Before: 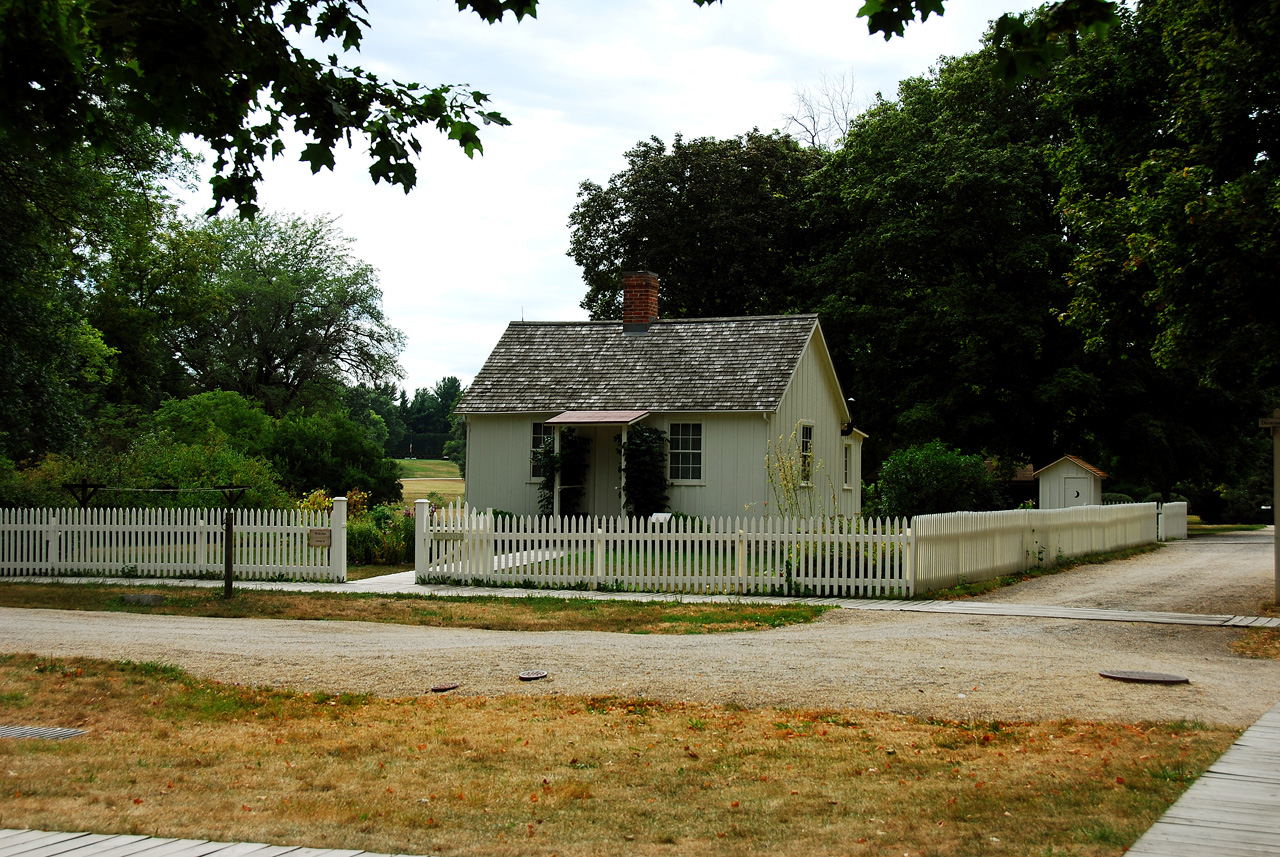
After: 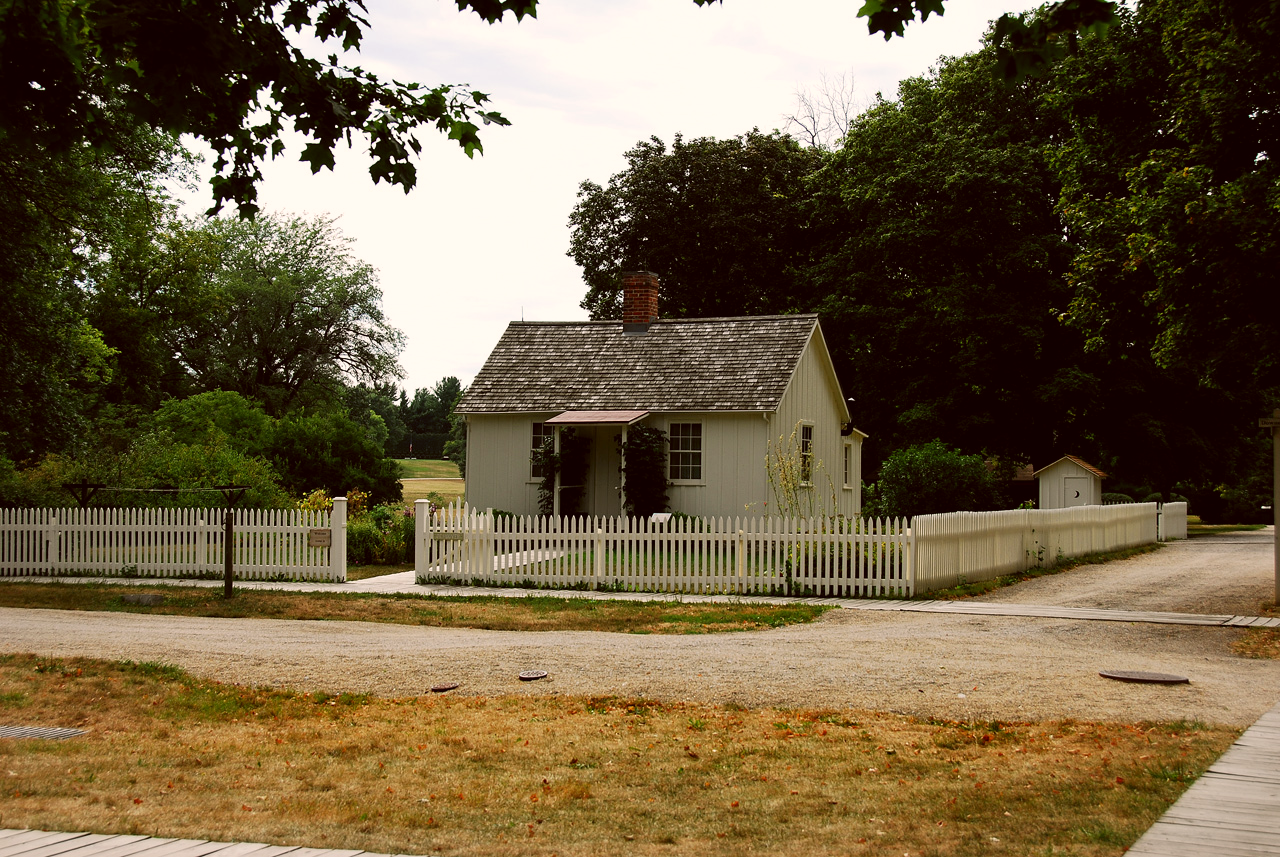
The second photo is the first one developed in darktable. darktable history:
color correction: highlights a* 6.2, highlights b* 7.41, shadows a* 5.51, shadows b* 7.06, saturation 0.899
